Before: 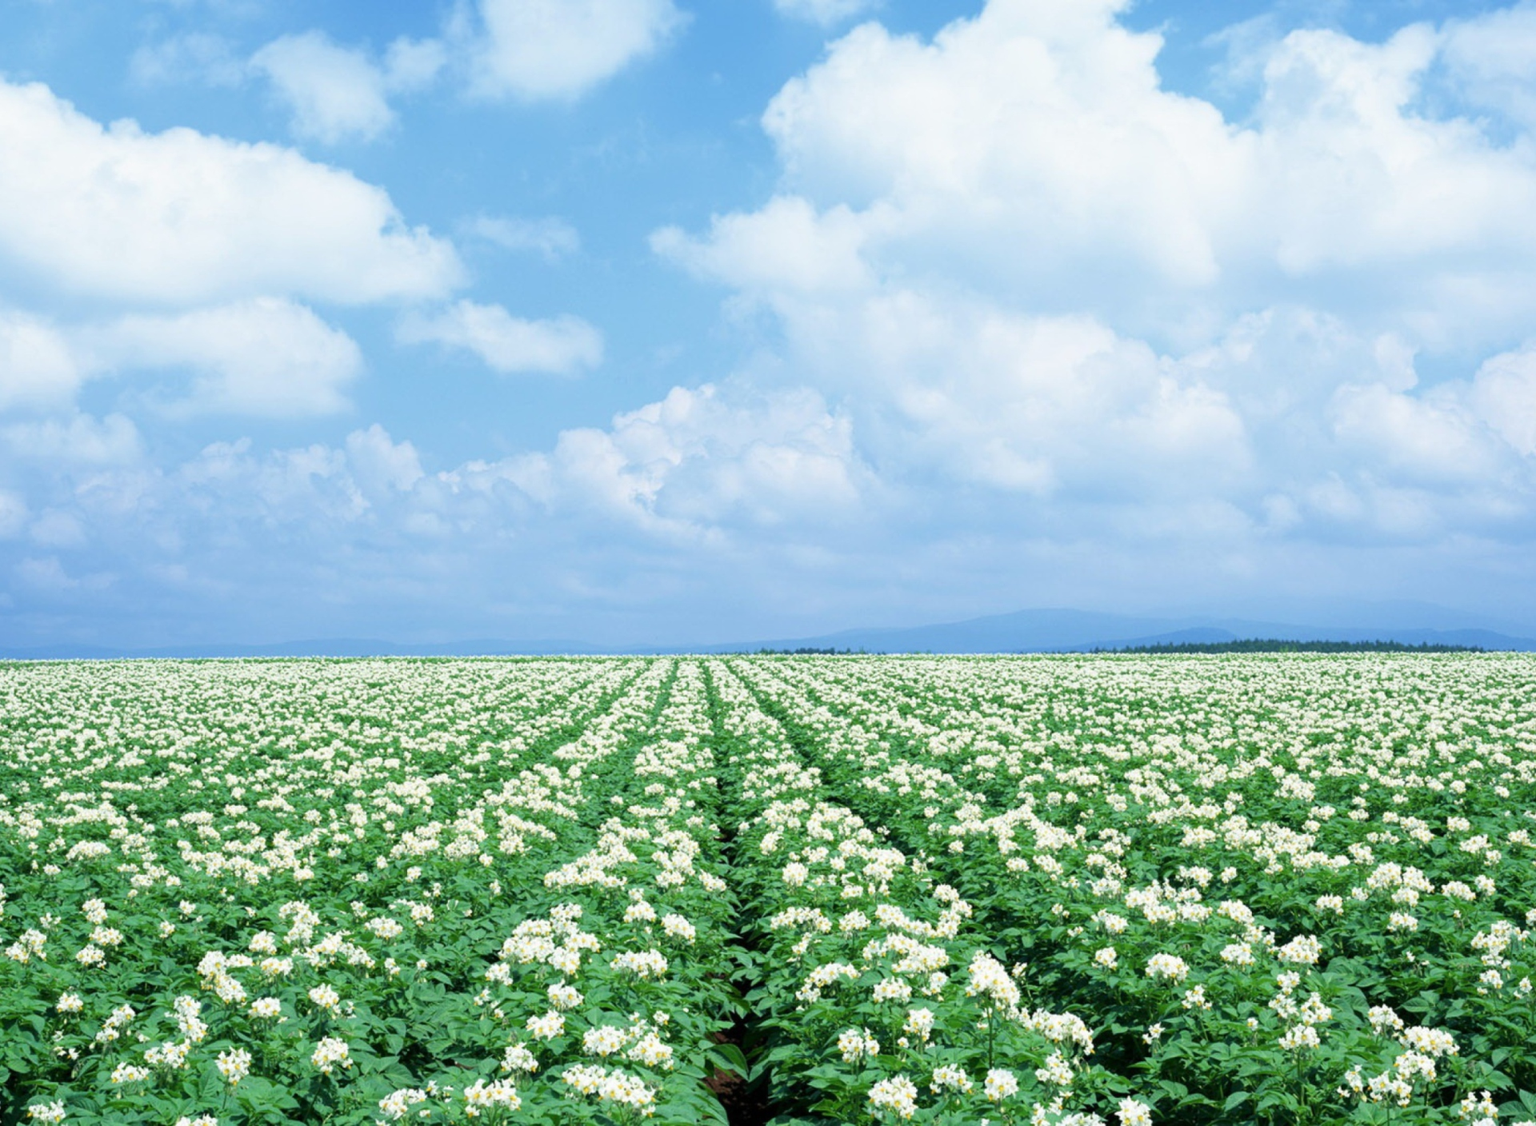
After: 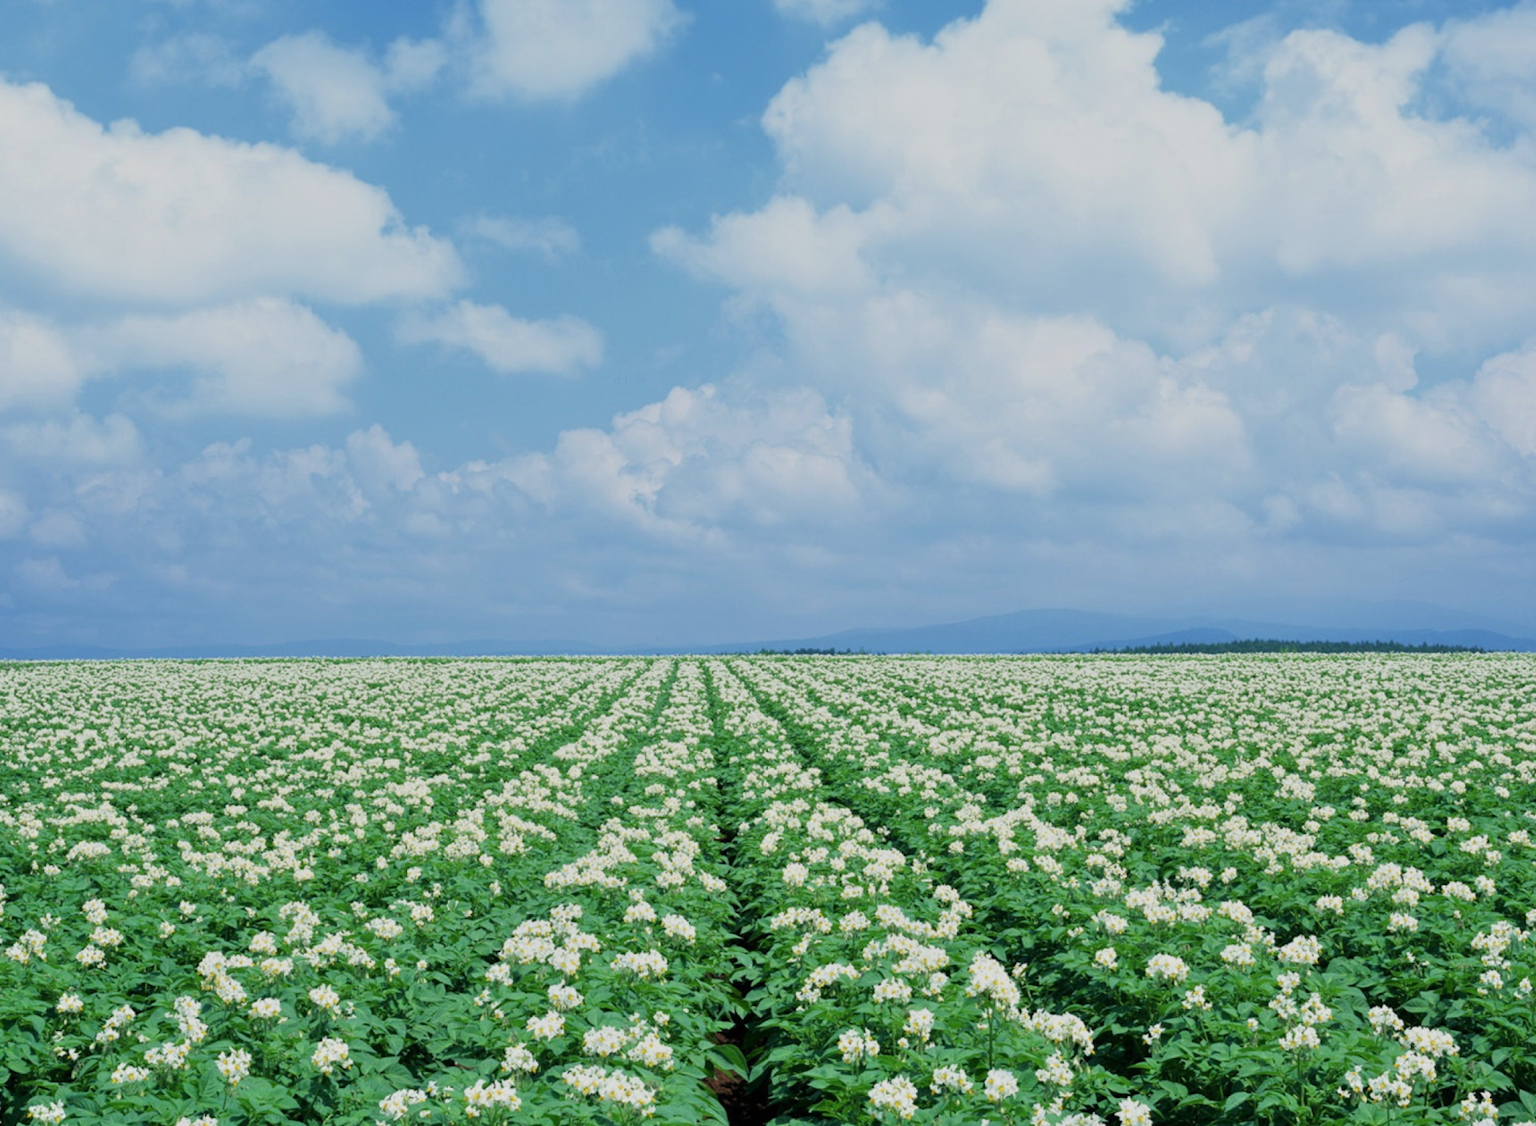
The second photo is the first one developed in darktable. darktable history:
tone equalizer: -8 EV -0.001 EV, -7 EV 0.004 EV, -6 EV -0.01 EV, -5 EV 0.01 EV, -4 EV -0.014 EV, -3 EV 0.026 EV, -2 EV -0.08 EV, -1 EV -0.299 EV, +0 EV -0.555 EV
